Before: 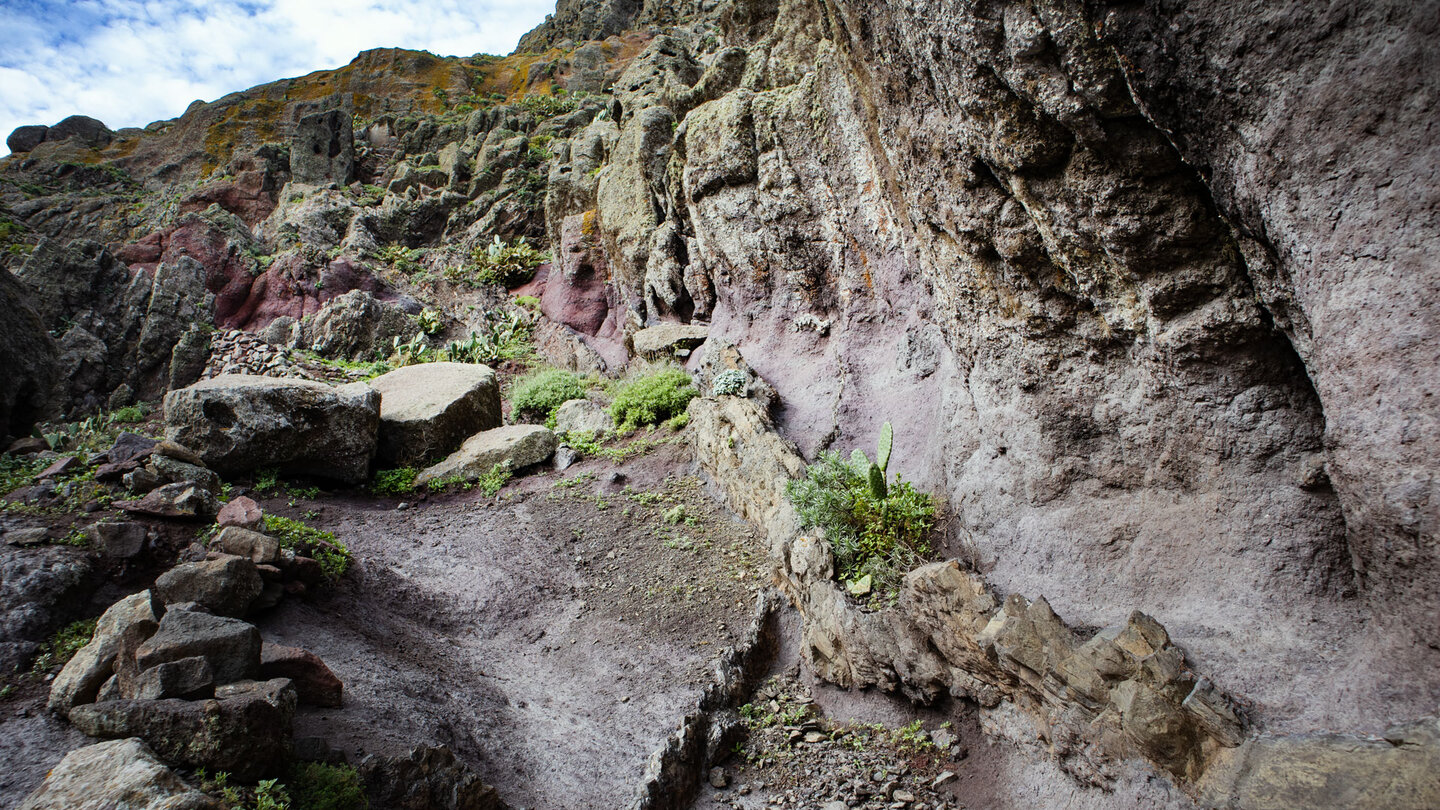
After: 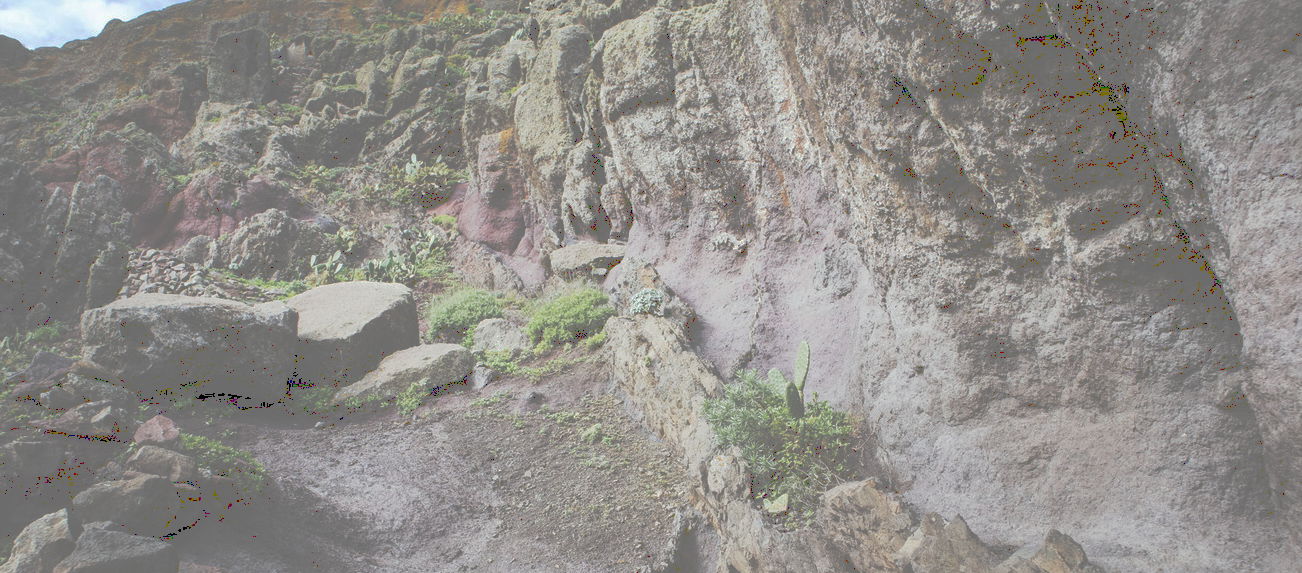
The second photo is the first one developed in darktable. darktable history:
tone curve: curves: ch0 [(0, 0) (0.003, 0.453) (0.011, 0.457) (0.025, 0.457) (0.044, 0.463) (0.069, 0.464) (0.1, 0.471) (0.136, 0.475) (0.177, 0.481) (0.224, 0.486) (0.277, 0.496) (0.335, 0.515) (0.399, 0.544) (0.468, 0.577) (0.543, 0.621) (0.623, 0.67) (0.709, 0.73) (0.801, 0.788) (0.898, 0.848) (1, 1)], preserve colors none
crop: left 5.799%, top 10.032%, right 3.78%, bottom 19.153%
